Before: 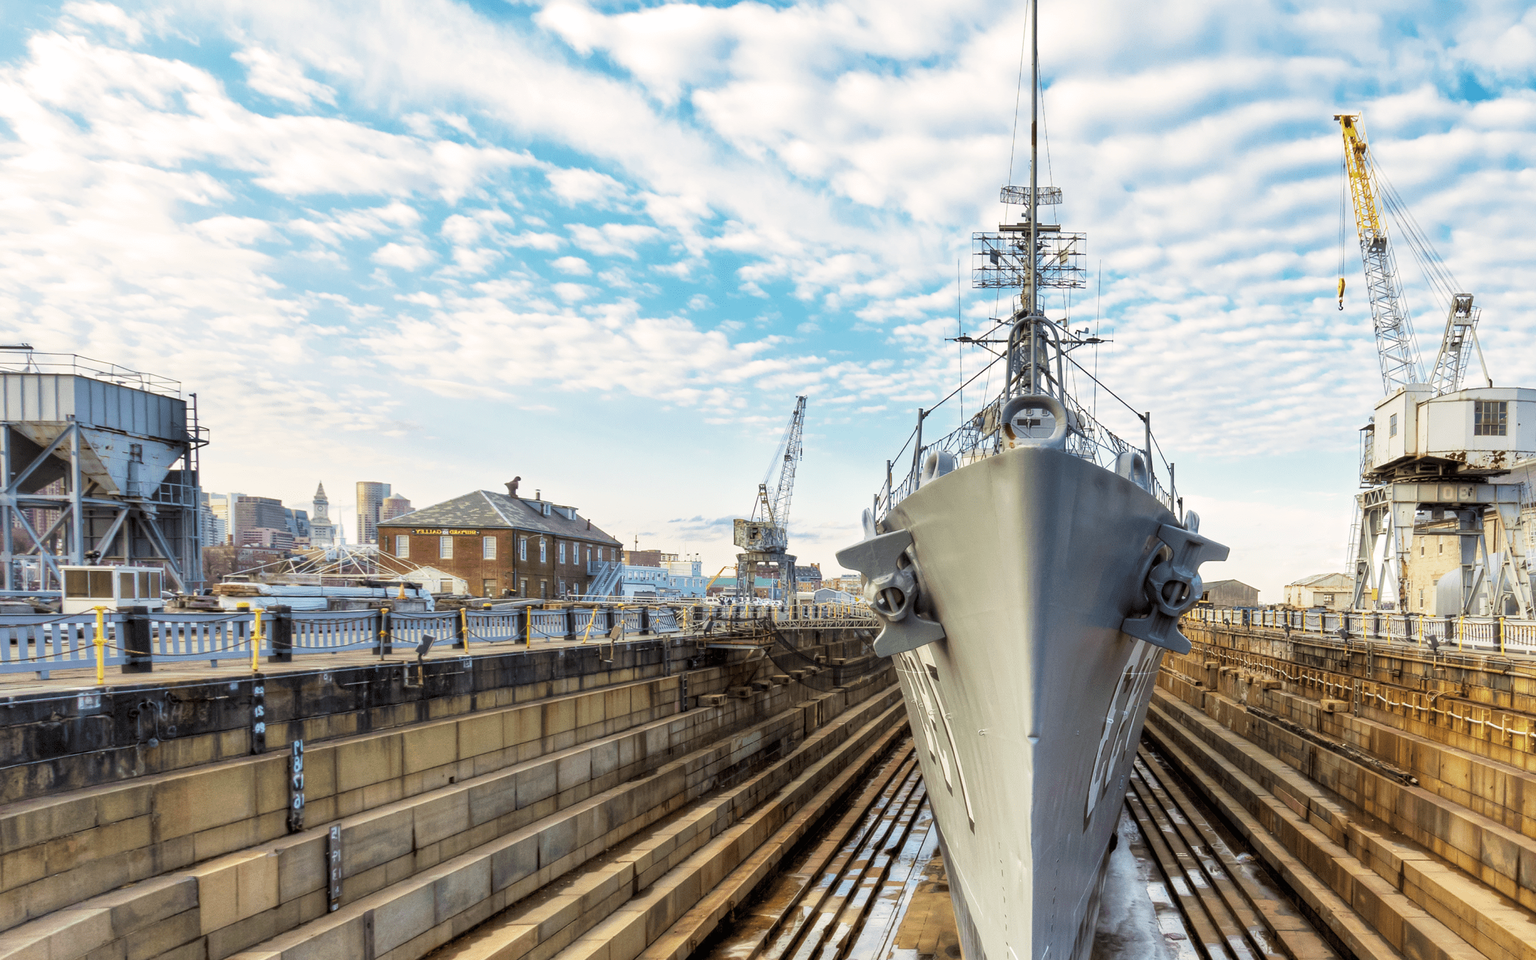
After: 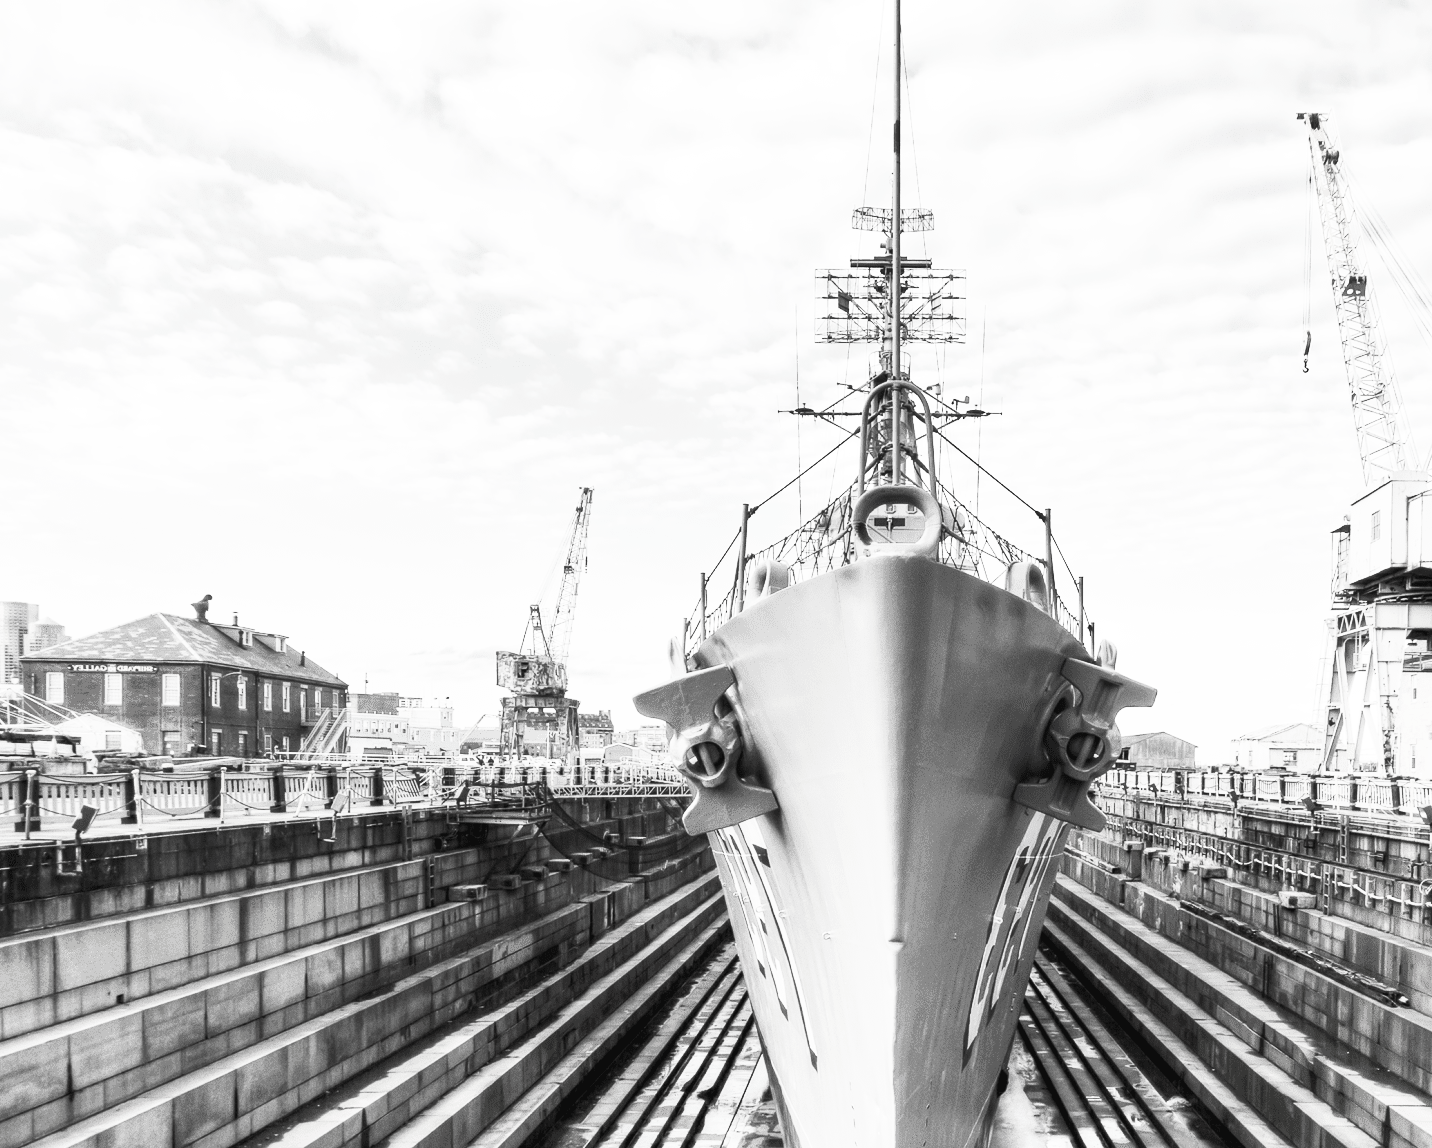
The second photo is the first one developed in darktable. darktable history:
crop and rotate: left 23.582%, top 3.238%, right 6.493%, bottom 7.039%
contrast brightness saturation: contrast 0.539, brightness 0.46, saturation -0.992
